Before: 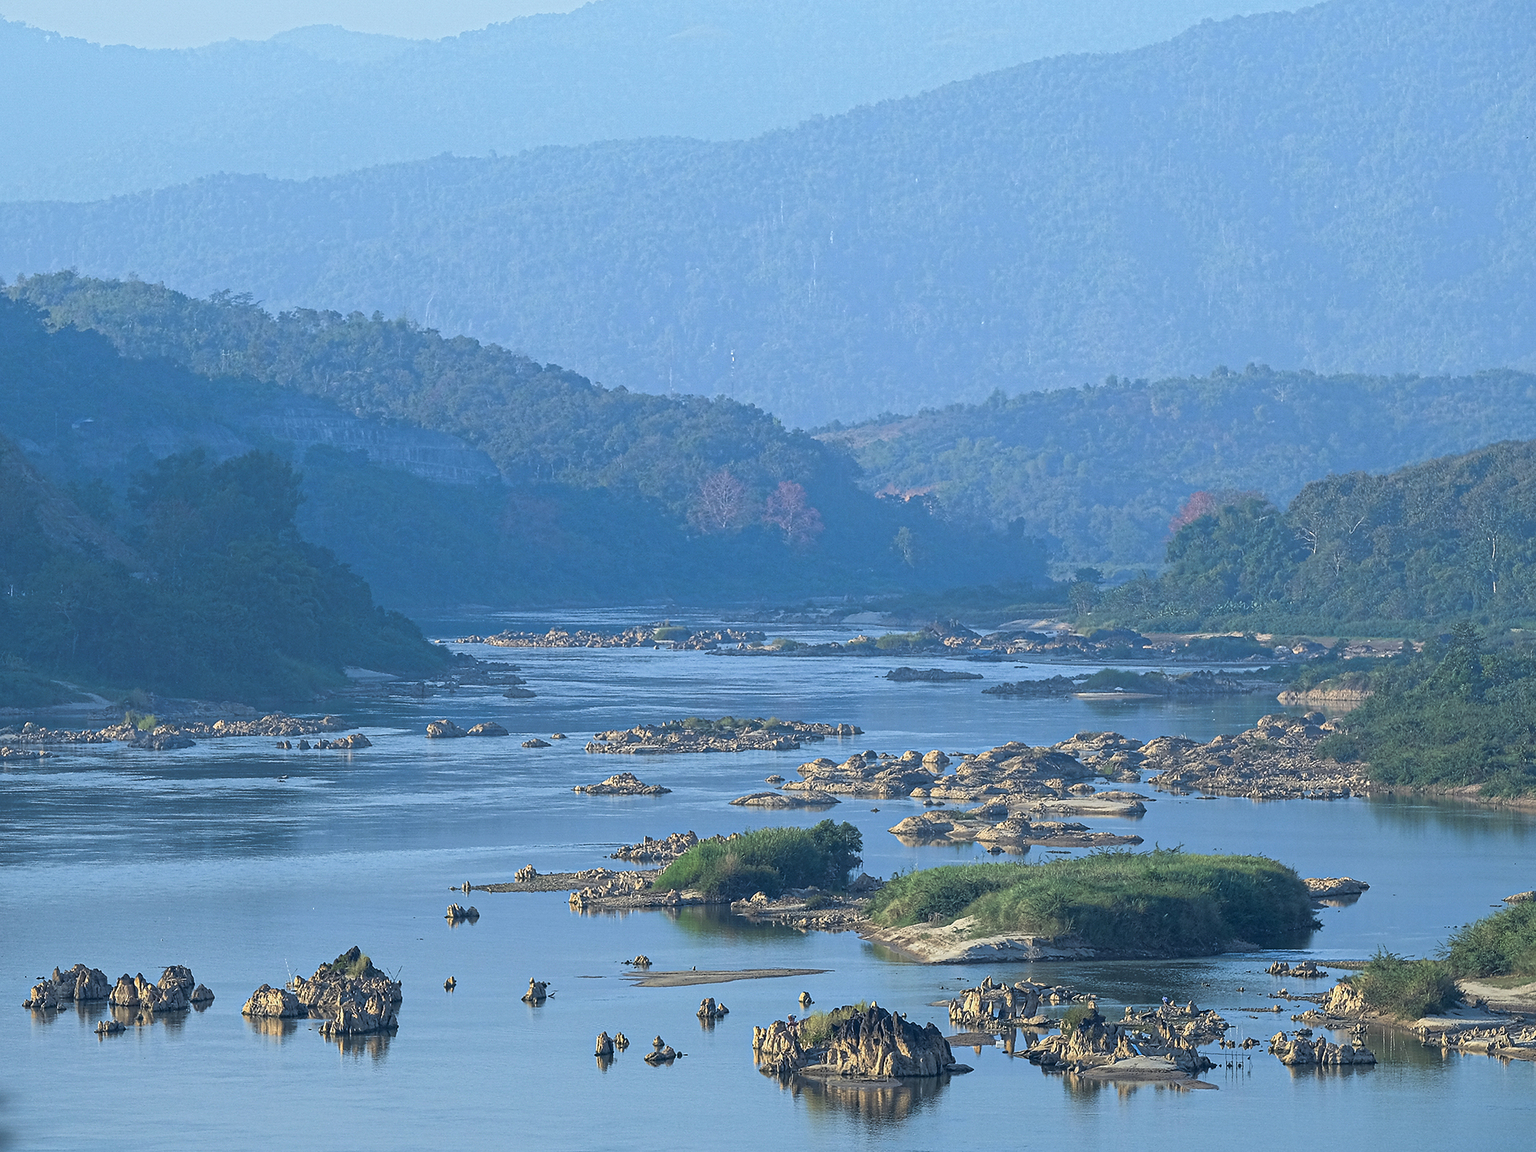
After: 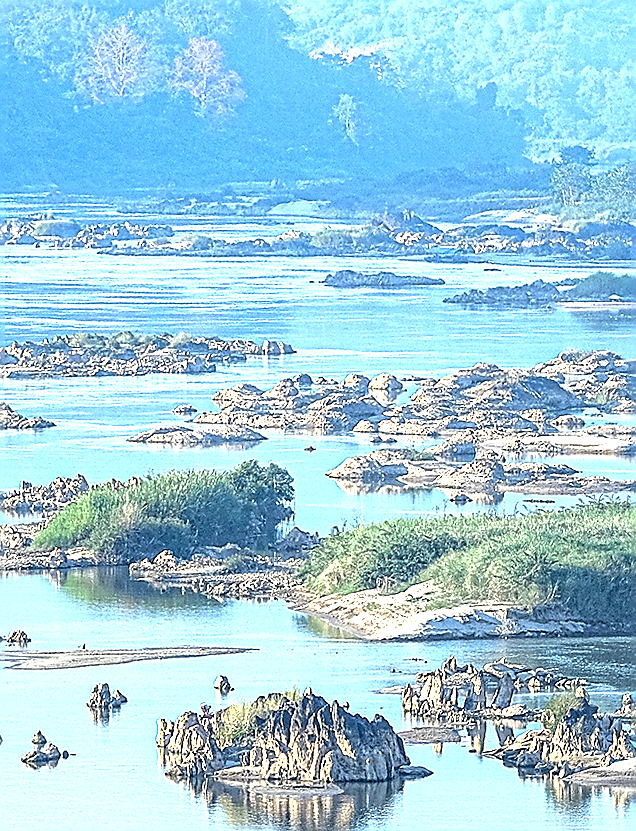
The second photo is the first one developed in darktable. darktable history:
crop: left 40.878%, top 39.176%, right 25.993%, bottom 3.081%
local contrast: on, module defaults
sharpen: radius 1.685, amount 1.294
exposure: black level correction 0.001, exposure 1.735 EV, compensate highlight preservation false
